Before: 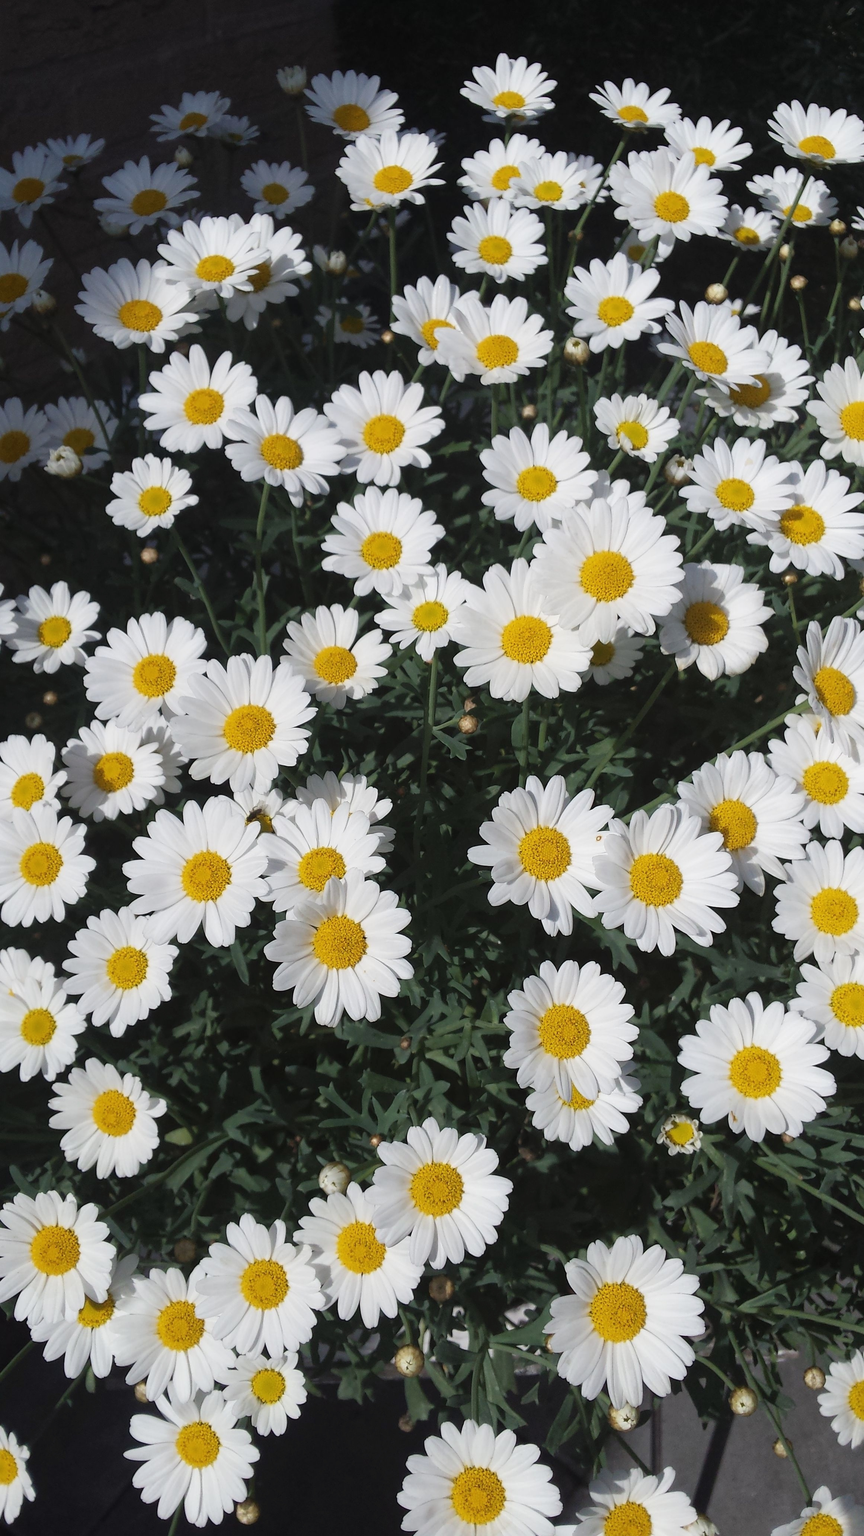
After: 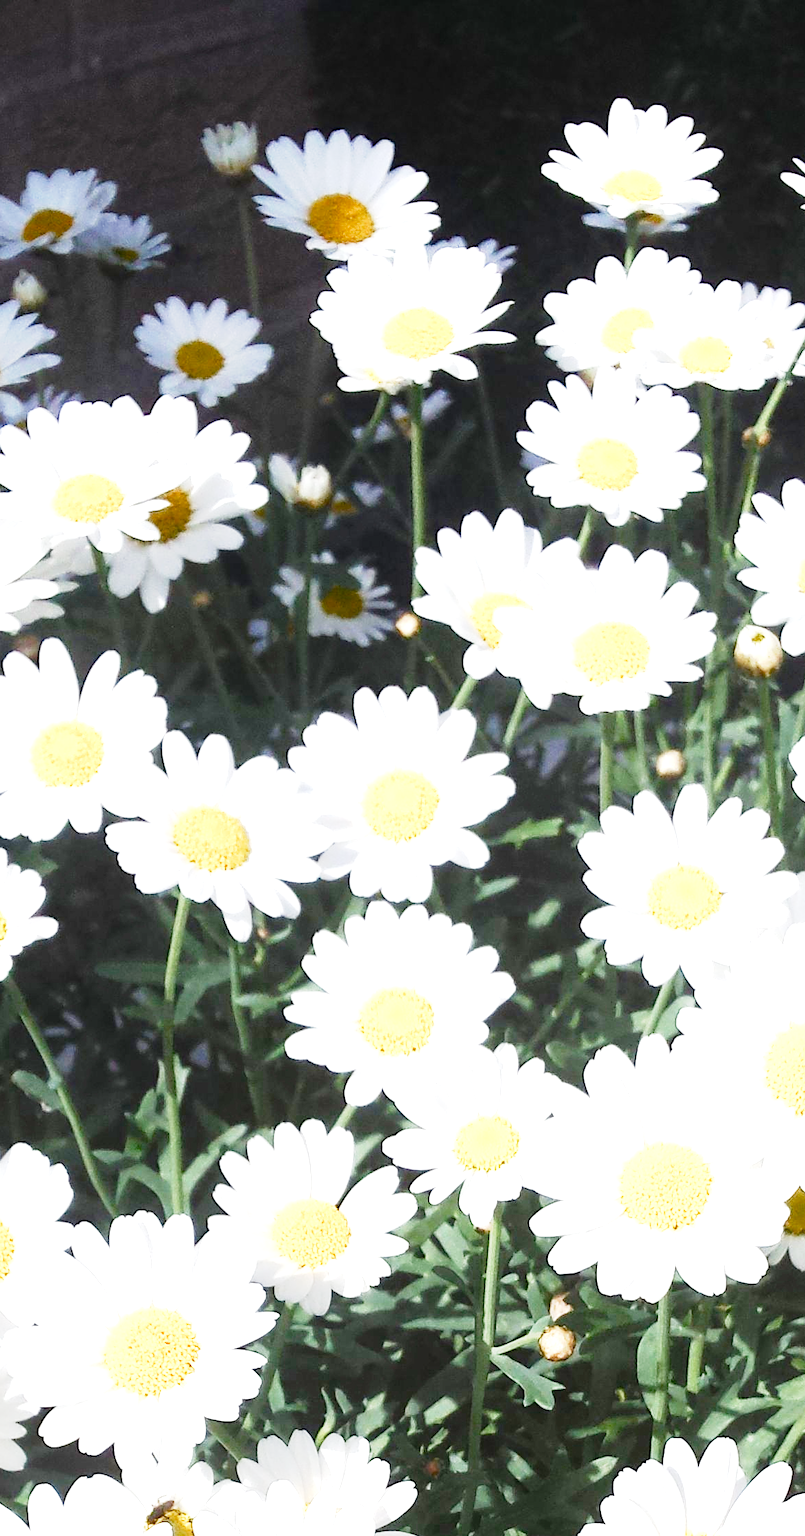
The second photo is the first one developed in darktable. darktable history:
color balance rgb: perceptual saturation grading › global saturation 39.069%, perceptual saturation grading › highlights -50.344%, perceptual saturation grading › shadows 30.088%, saturation formula JzAzBz (2021)
exposure: black level correction 0, exposure 1.2 EV, compensate highlight preservation false
base curve: curves: ch0 [(0, 0) (0.088, 0.125) (0.176, 0.251) (0.354, 0.501) (0.613, 0.749) (1, 0.877)], preserve colors none
tone equalizer: -8 EV -1.05 EV, -7 EV -1.05 EV, -6 EV -0.874 EV, -5 EV -0.615 EV, -3 EV 0.598 EV, -2 EV 0.864 EV, -1 EV 1.01 EV, +0 EV 1.06 EV
crop: left 19.445%, right 30.25%, bottom 46.069%
